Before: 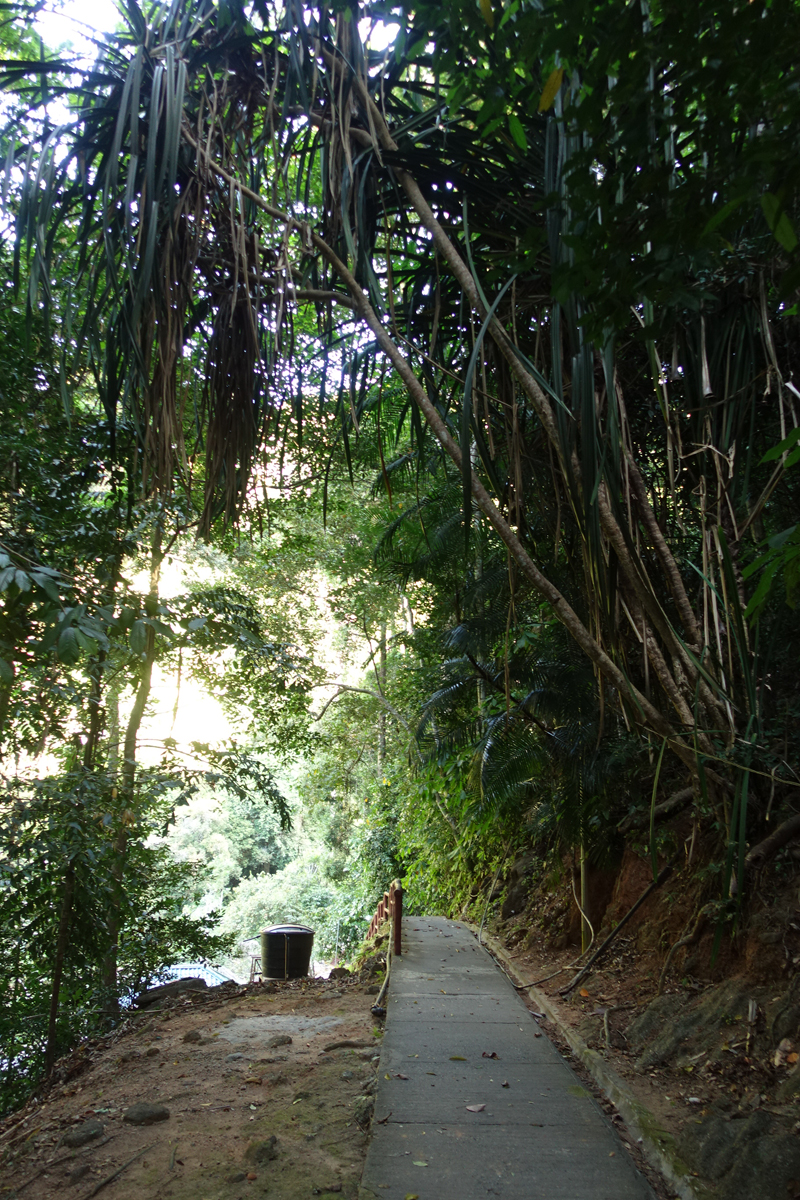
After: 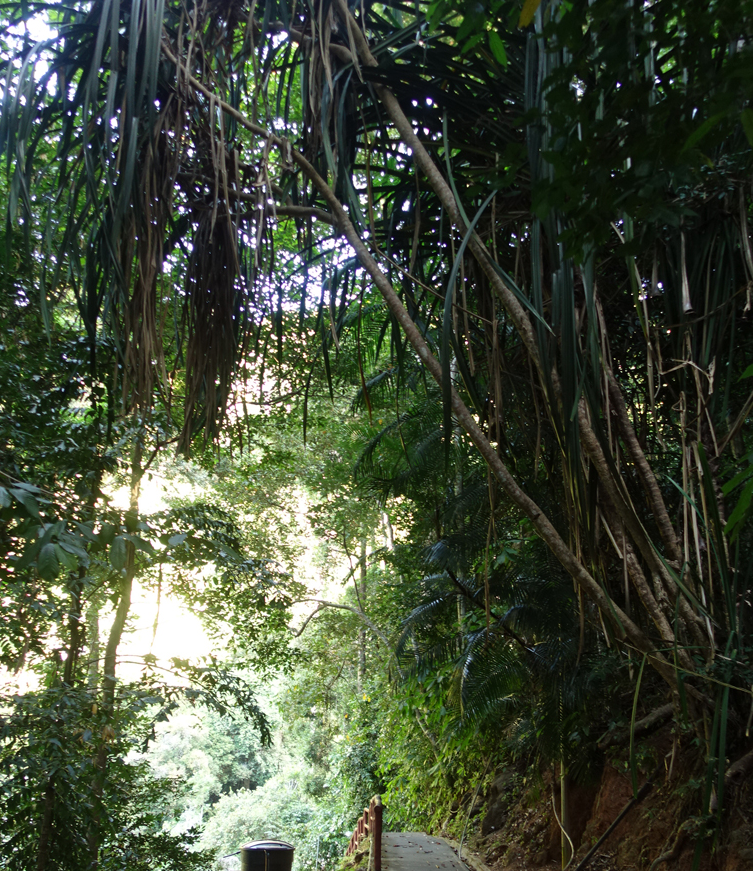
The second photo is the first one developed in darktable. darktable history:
crop: left 2.61%, top 7.067%, right 3.167%, bottom 20.305%
